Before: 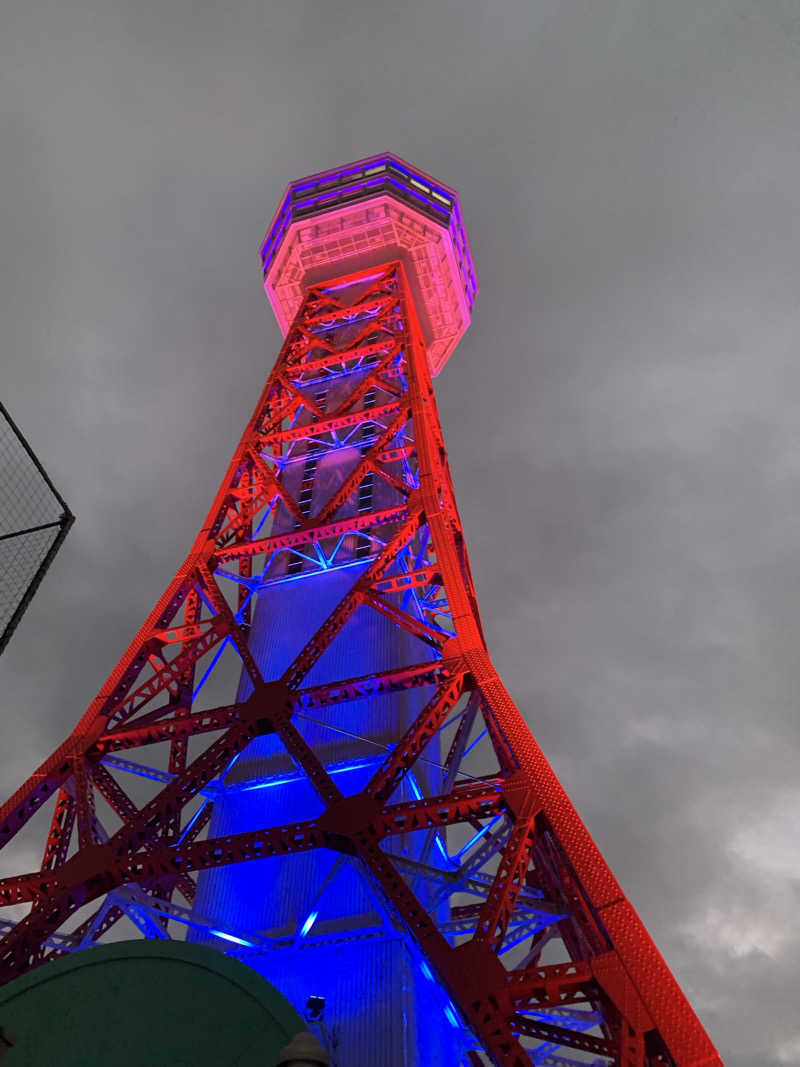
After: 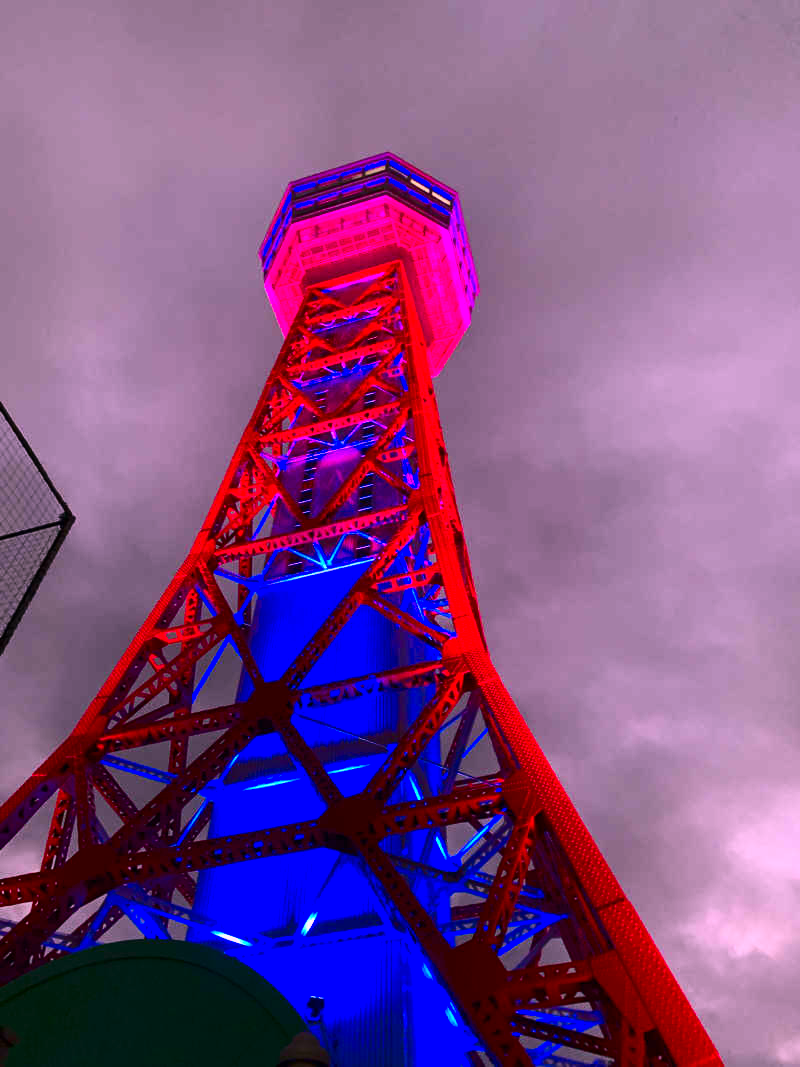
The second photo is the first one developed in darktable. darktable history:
contrast brightness saturation: contrast 0.283
color correction: highlights a* 19.47, highlights b* -12.3, saturation 1.63
